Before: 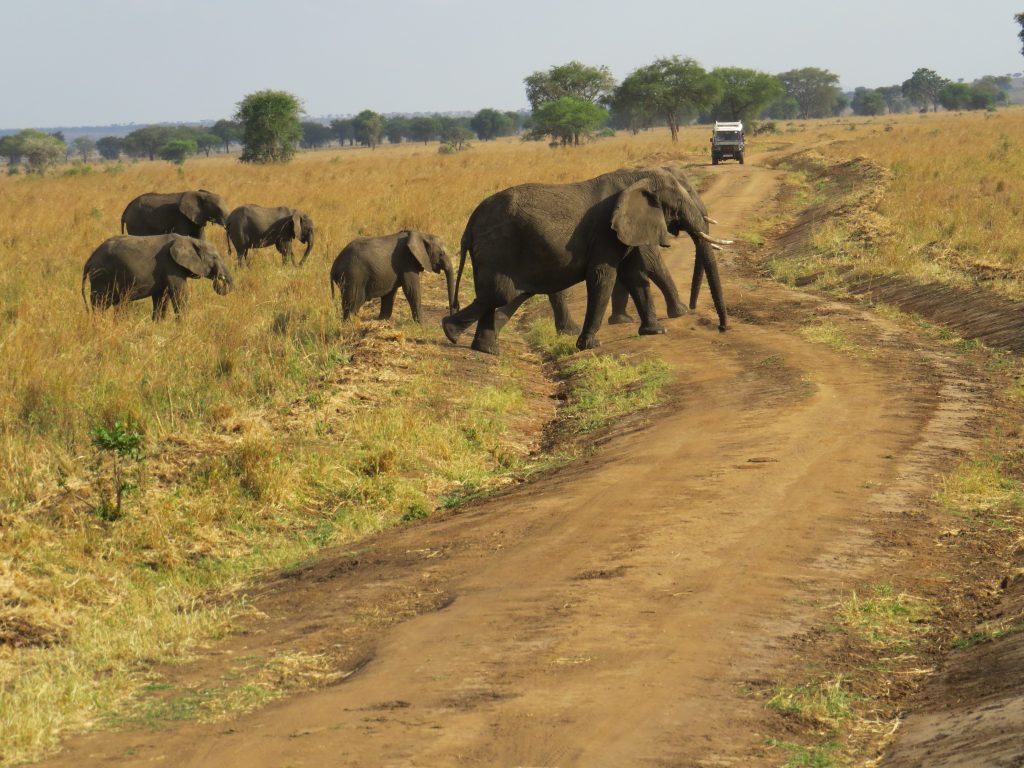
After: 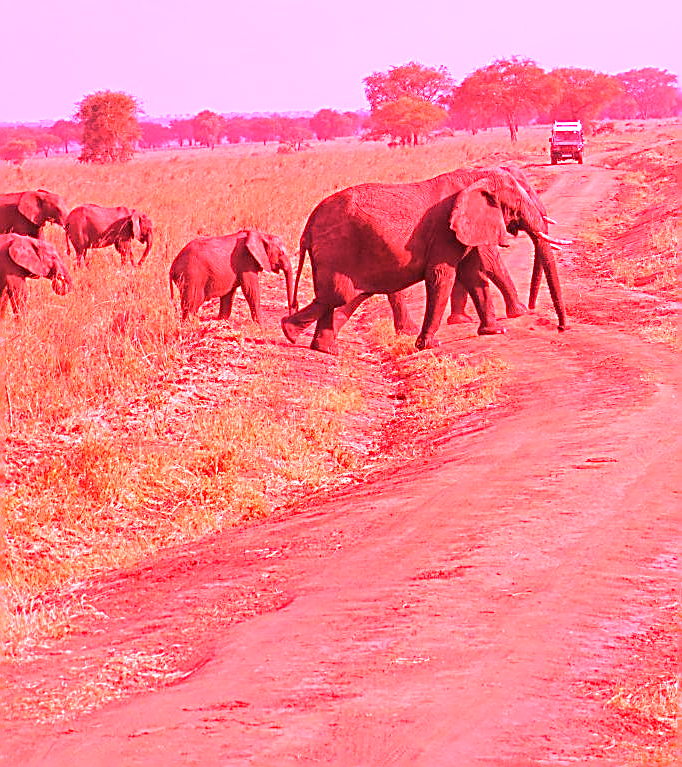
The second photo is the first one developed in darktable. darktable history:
crop and rotate: left 15.754%, right 17.579%
white balance: red 4.26, blue 1.802
sharpen: on, module defaults
